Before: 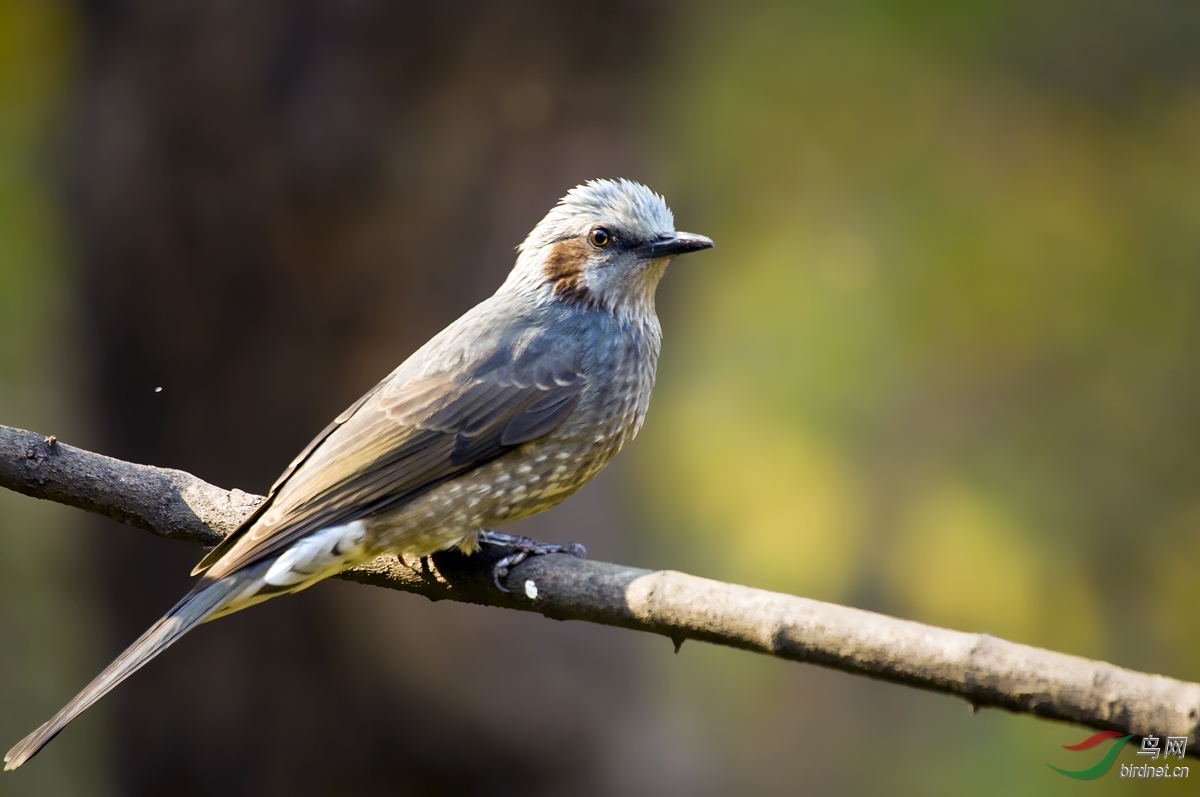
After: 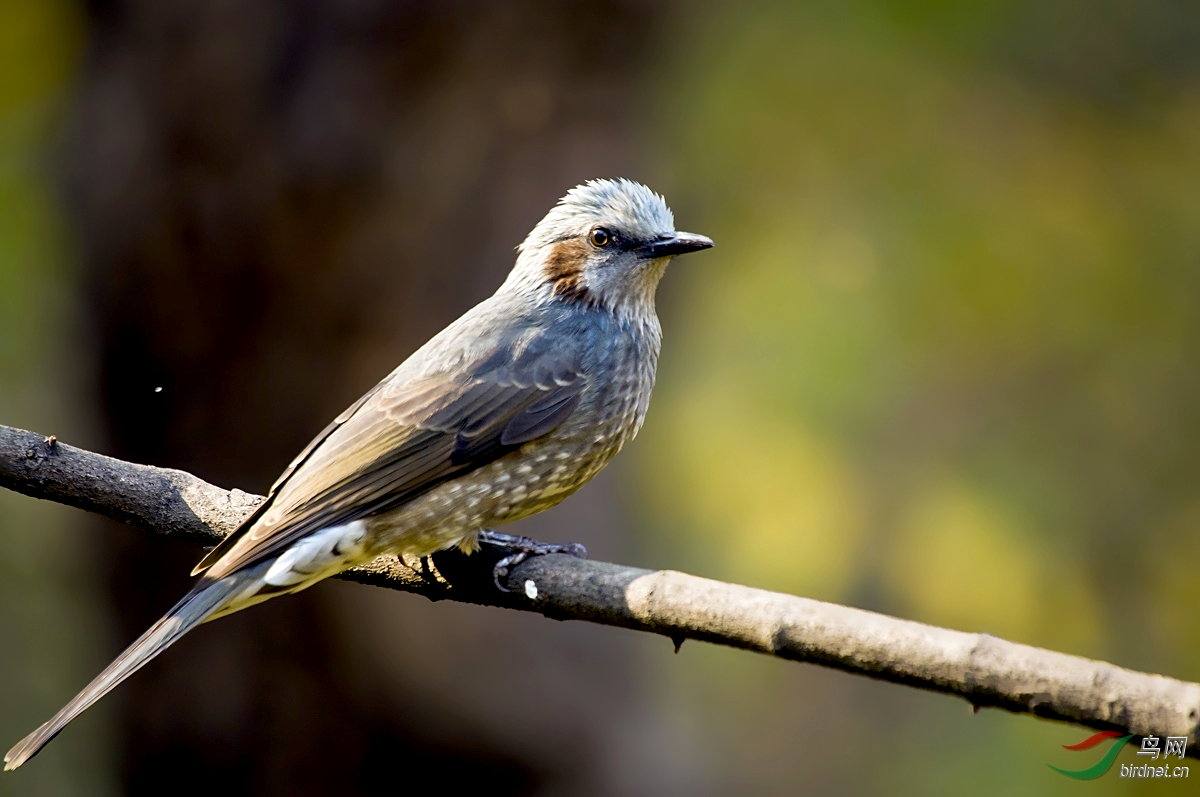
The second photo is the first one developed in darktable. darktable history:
sharpen: amount 0.206
exposure: black level correction 0.011, compensate exposure bias true, compensate highlight preservation false
